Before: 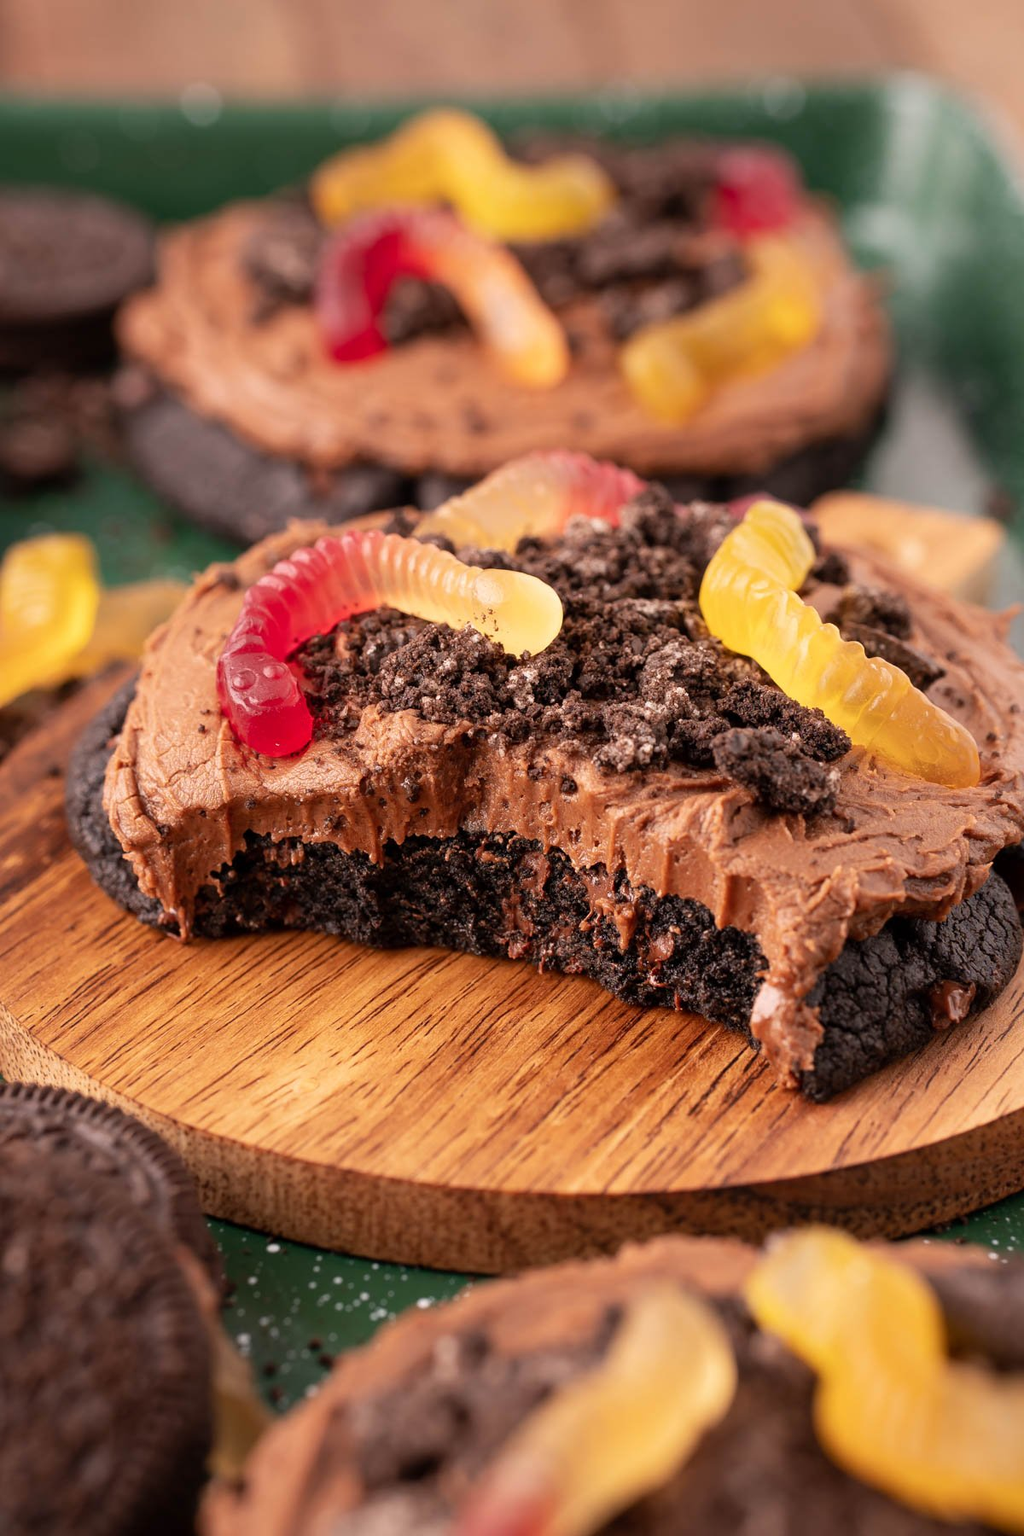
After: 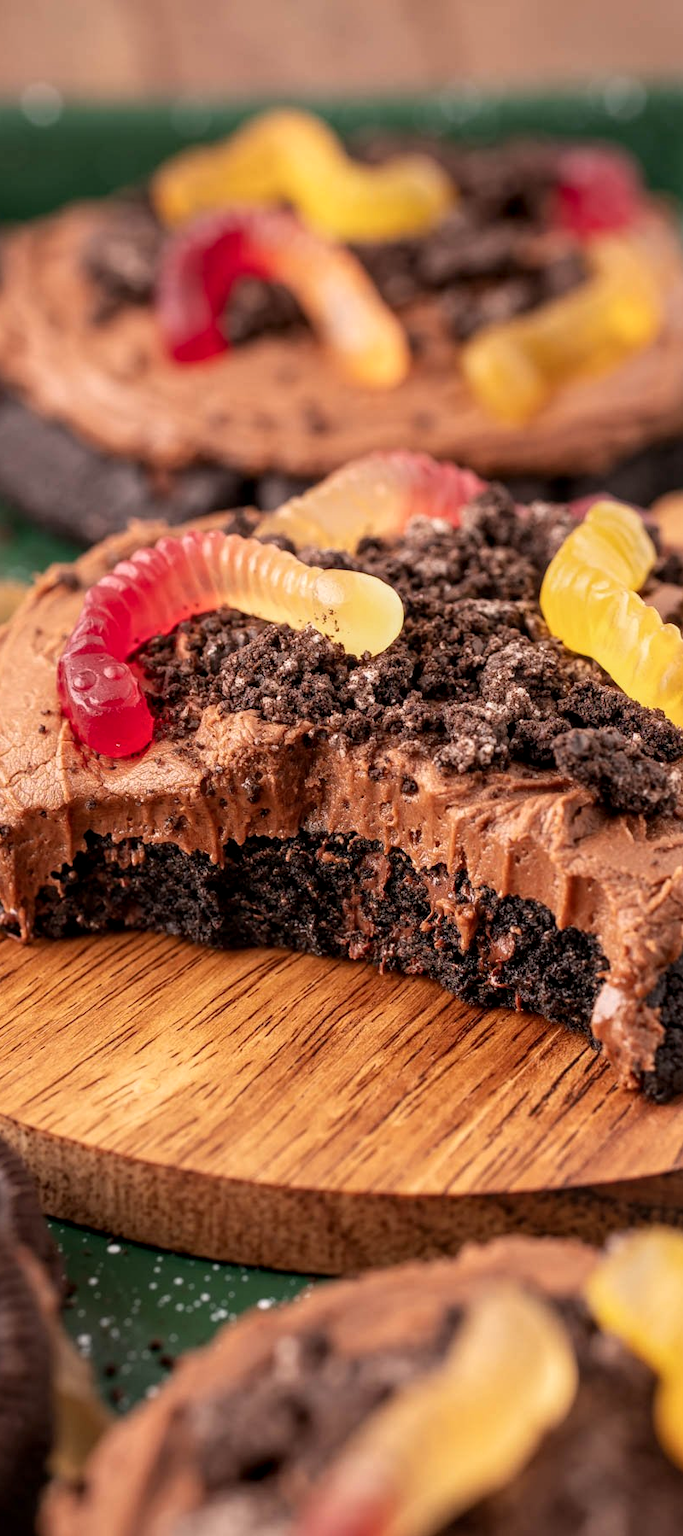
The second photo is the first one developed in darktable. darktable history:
crop and rotate: left 15.591%, right 17.691%
local contrast: on, module defaults
